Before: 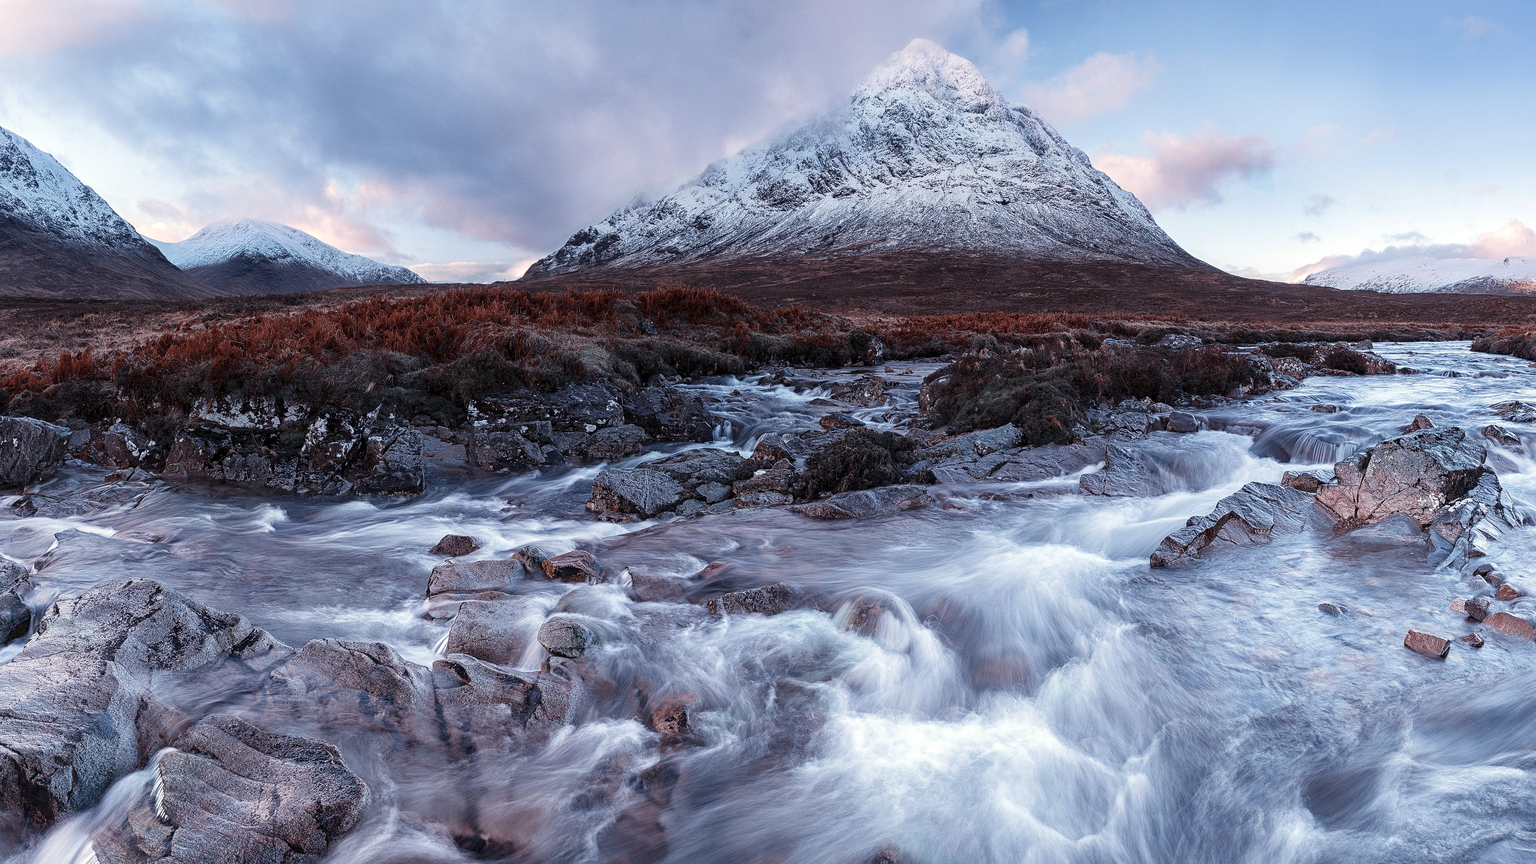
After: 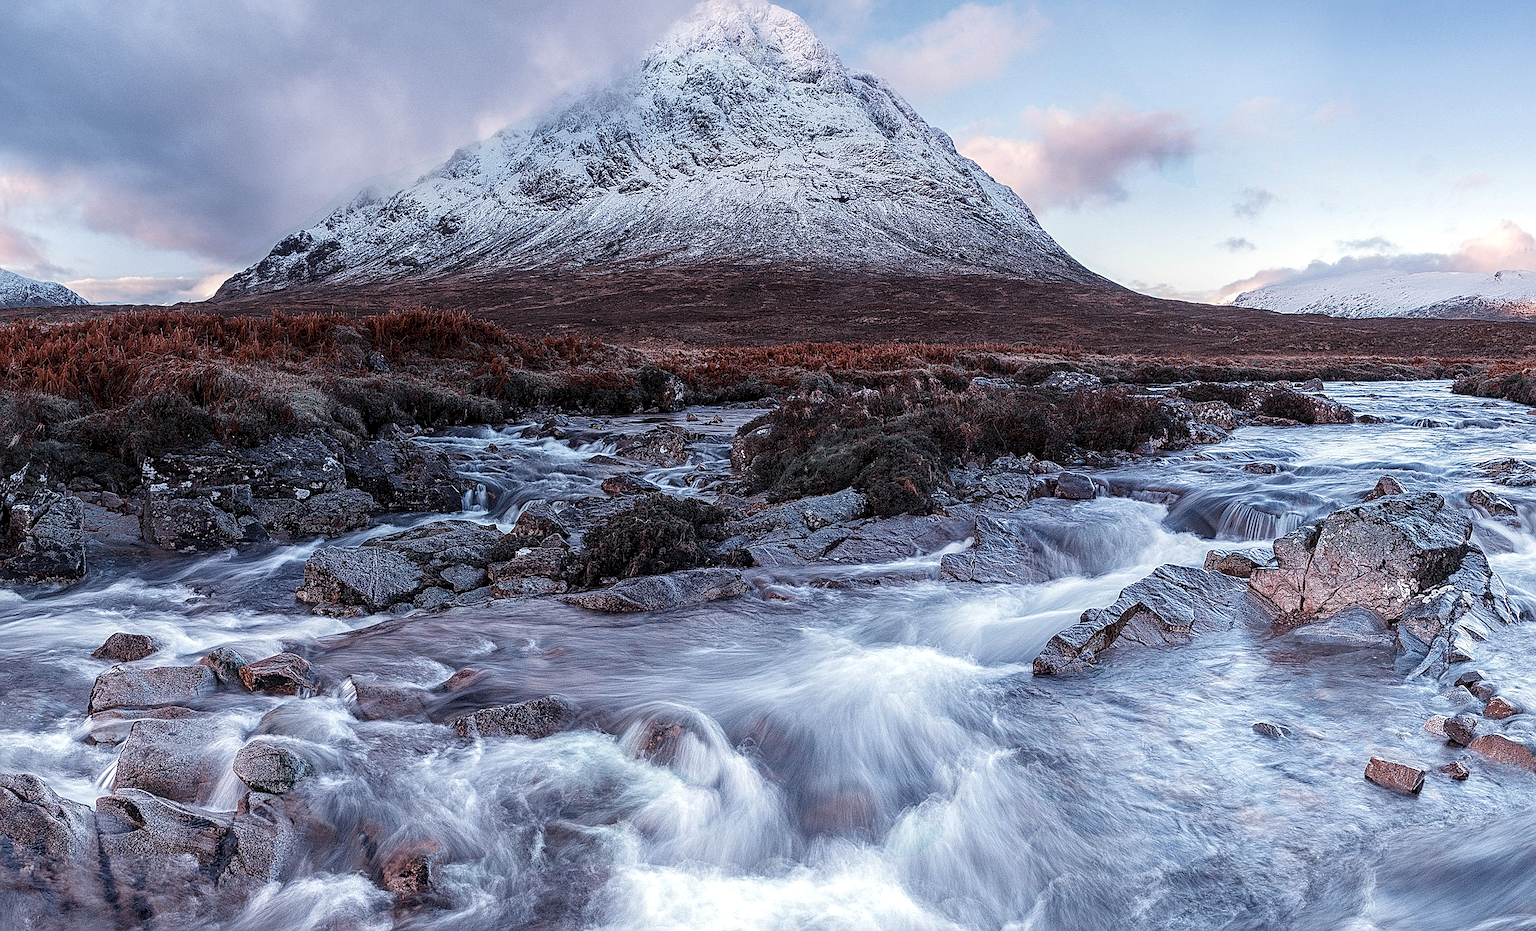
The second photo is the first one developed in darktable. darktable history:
sharpen: on, module defaults
local contrast: on, module defaults
crop: left 23.41%, top 5.822%, bottom 11.602%
